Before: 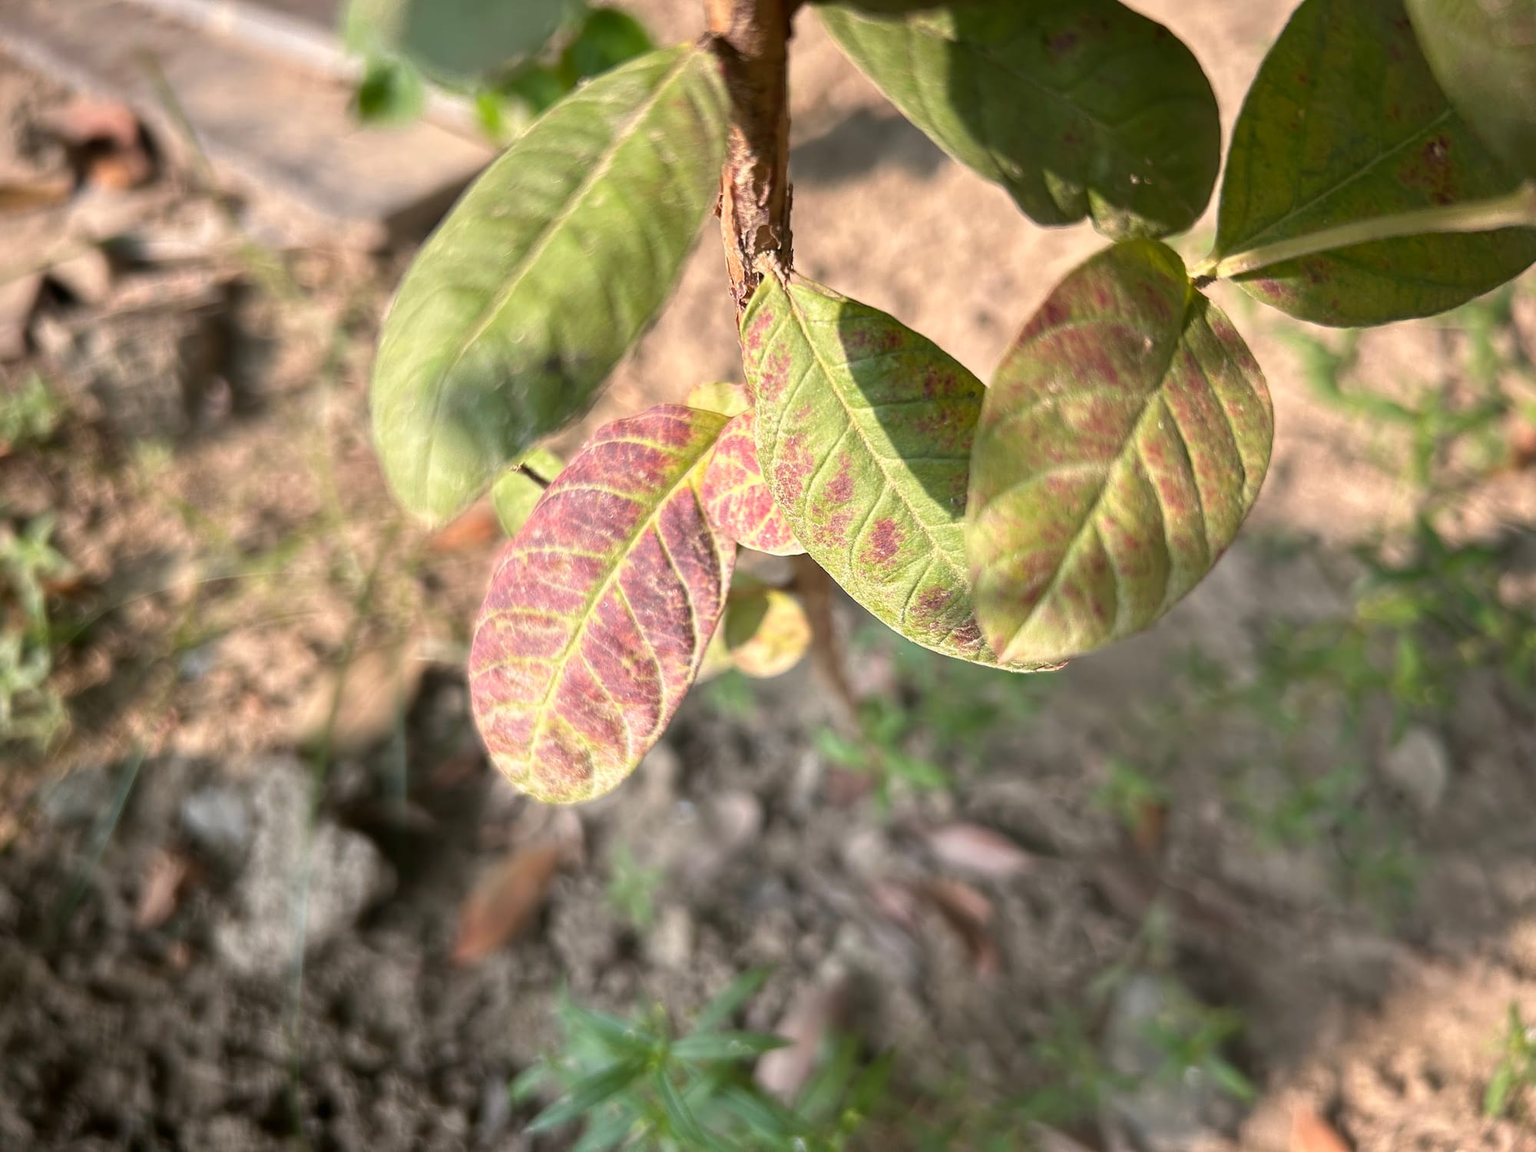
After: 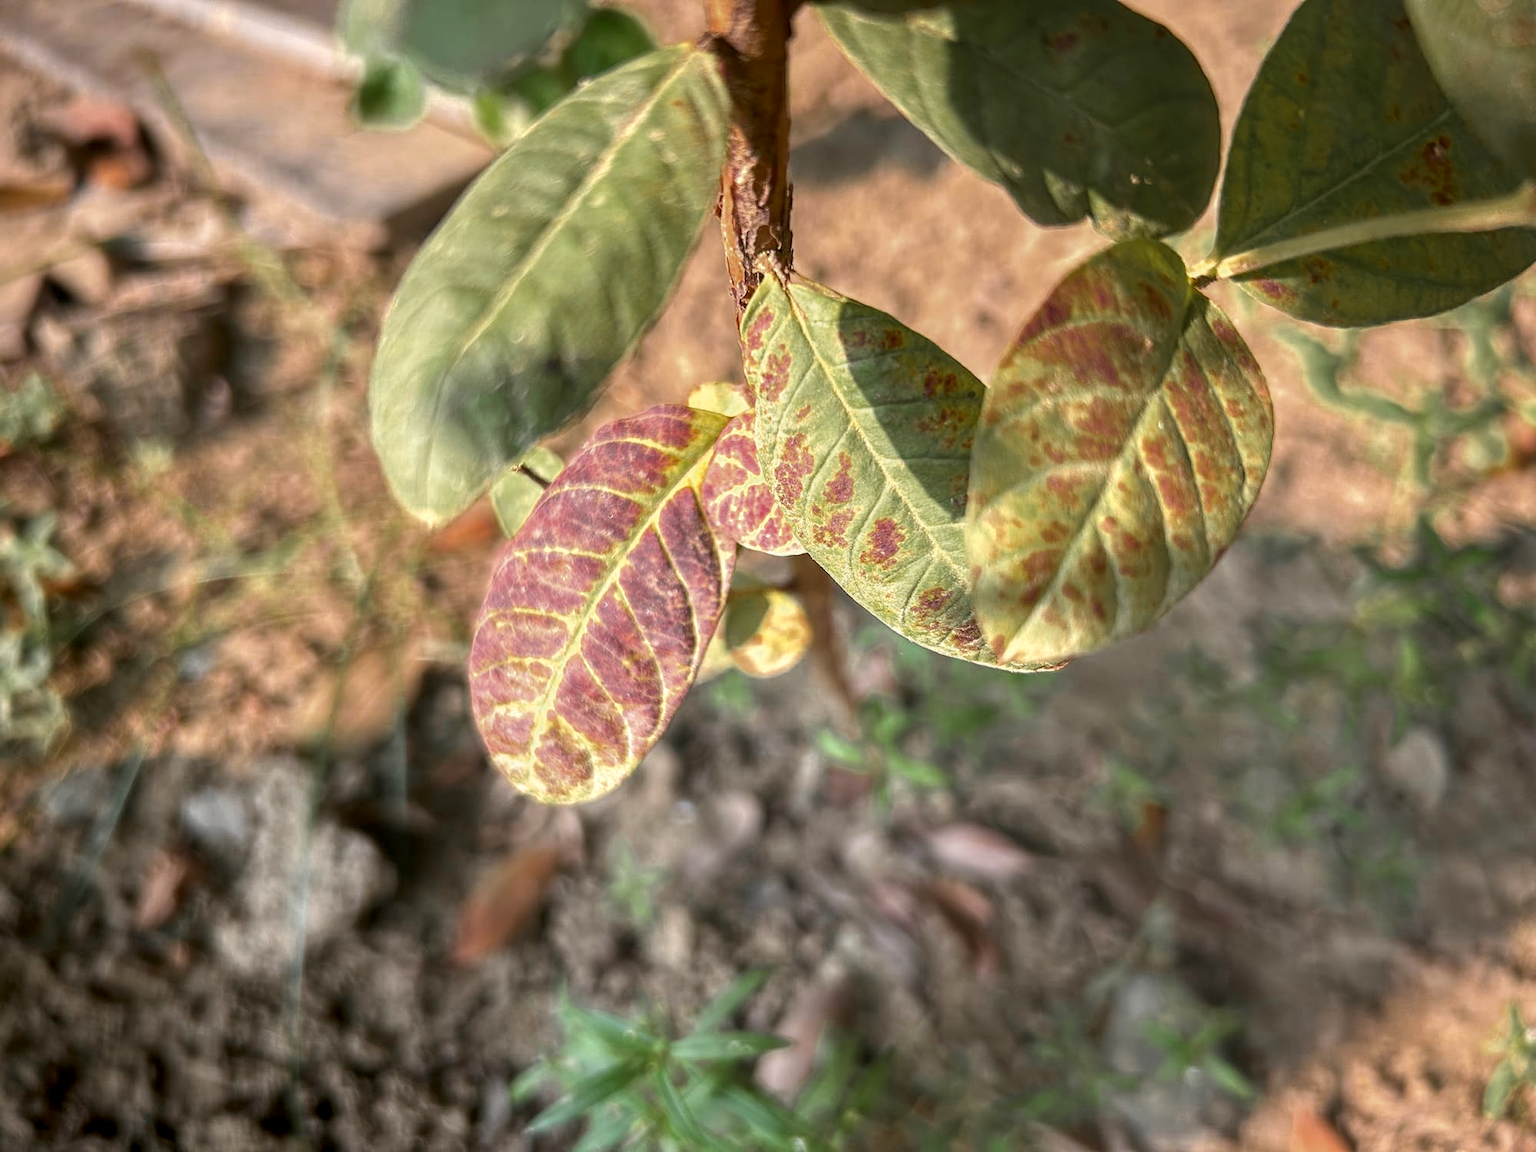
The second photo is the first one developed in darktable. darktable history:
color zones: curves: ch0 [(0.11, 0.396) (0.195, 0.36) (0.25, 0.5) (0.303, 0.412) (0.357, 0.544) (0.75, 0.5) (0.967, 0.328)]; ch1 [(0, 0.468) (0.112, 0.512) (0.202, 0.6) (0.25, 0.5) (0.307, 0.352) (0.357, 0.544) (0.75, 0.5) (0.963, 0.524)]
local contrast: on, module defaults
tone equalizer: on, module defaults
